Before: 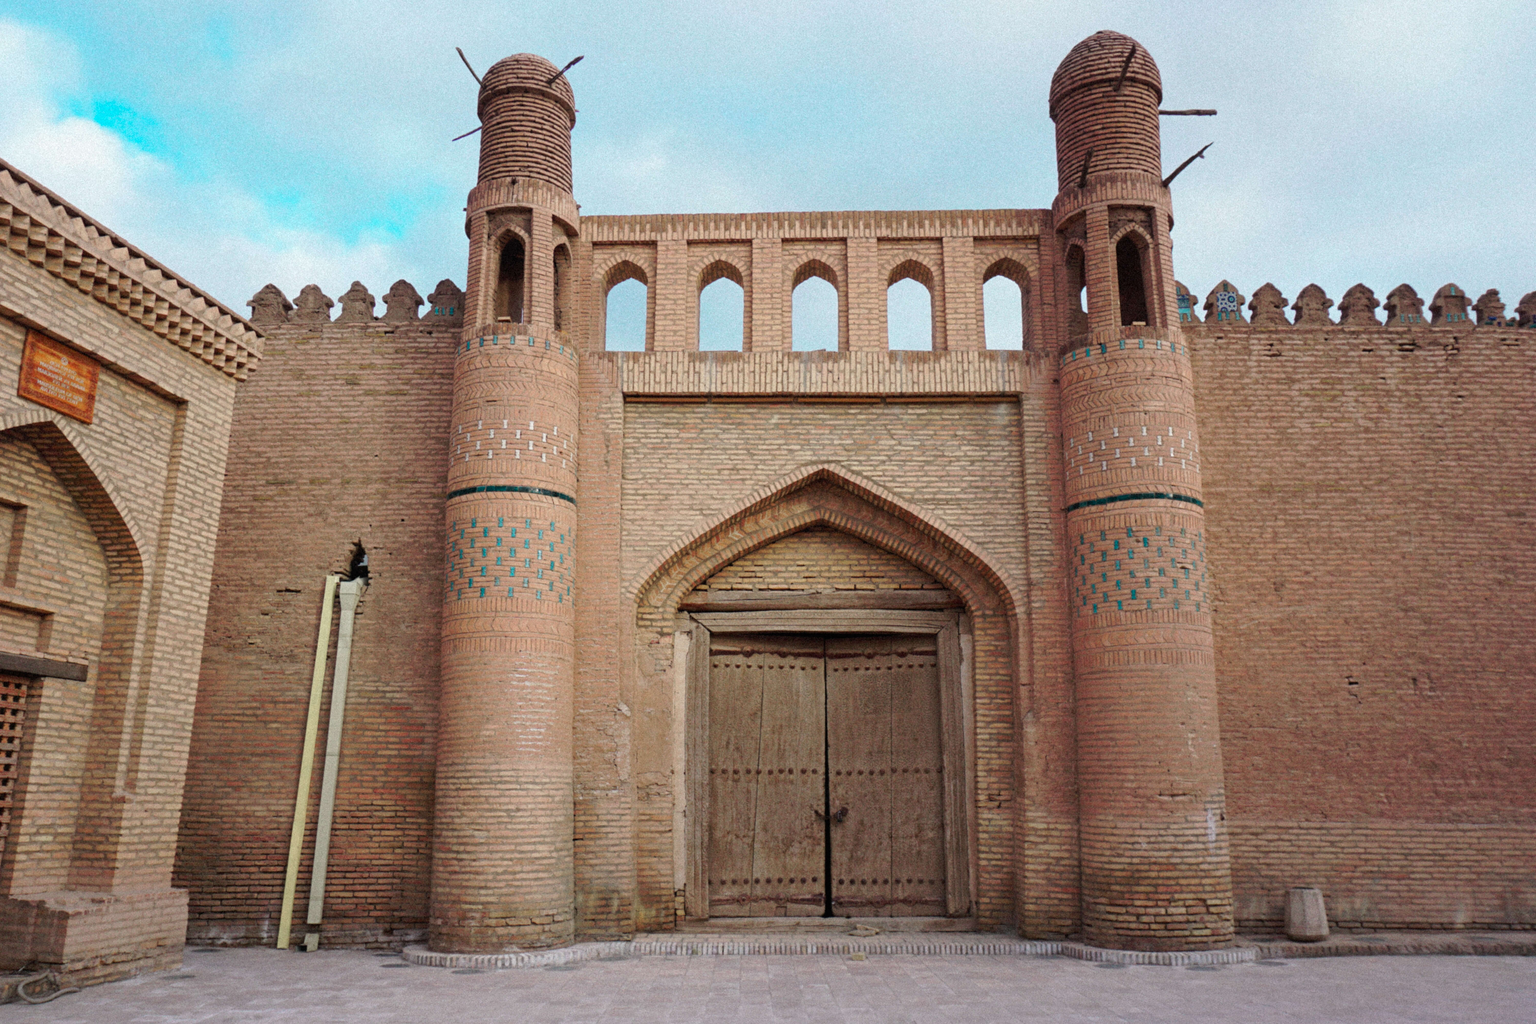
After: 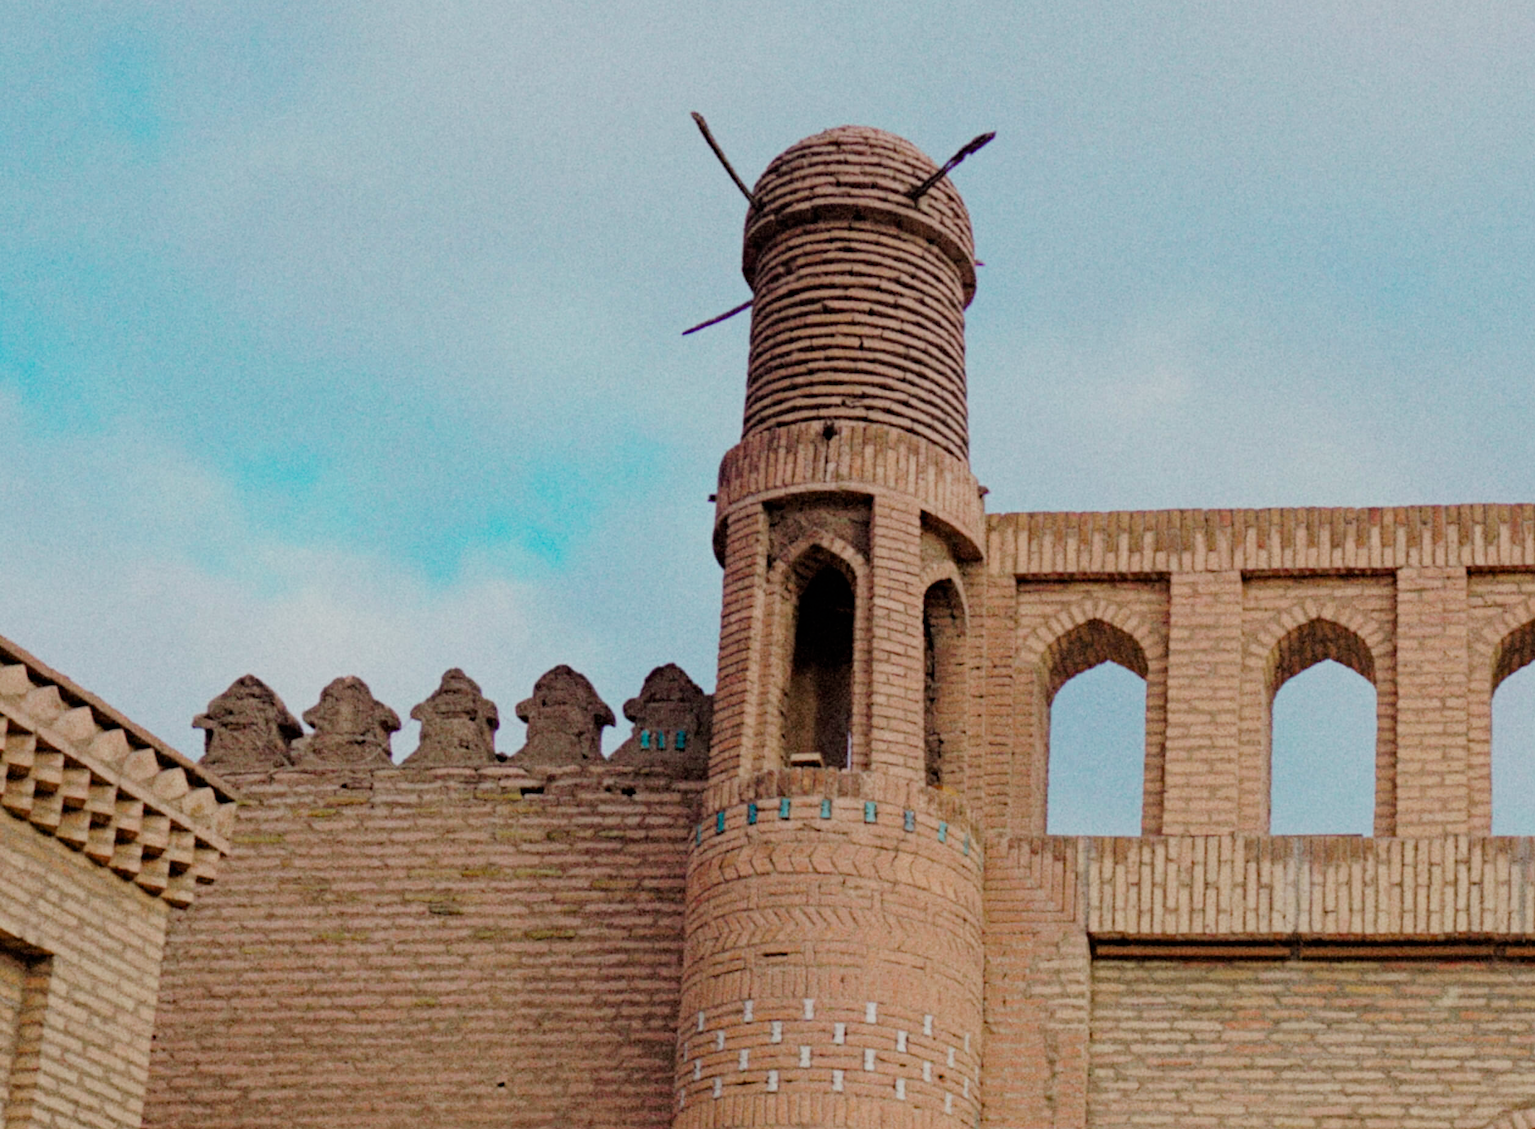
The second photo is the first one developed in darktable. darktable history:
crop and rotate: left 10.817%, top 0.062%, right 47.194%, bottom 53.626%
filmic rgb: black relative exposure -6.82 EV, white relative exposure 5.89 EV, hardness 2.71
haze removal: strength 0.42, compatibility mode true, adaptive false
